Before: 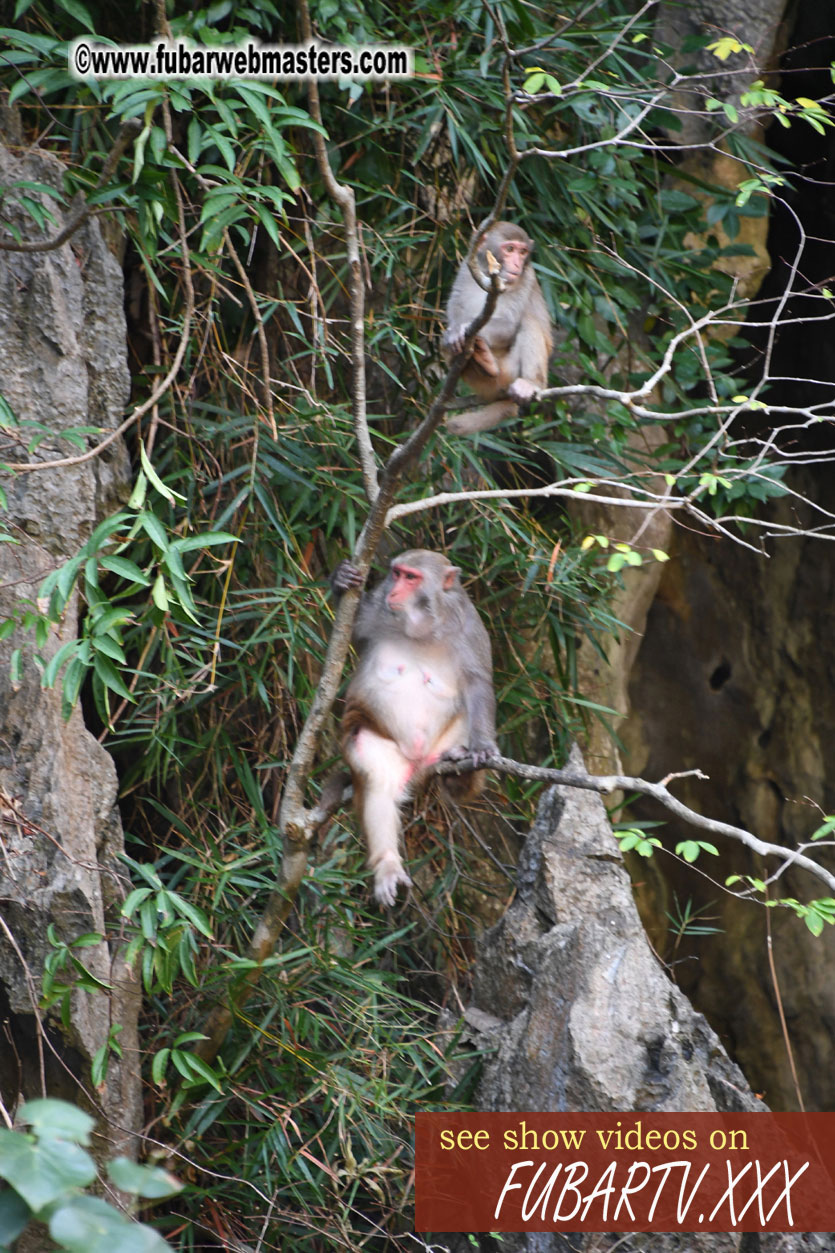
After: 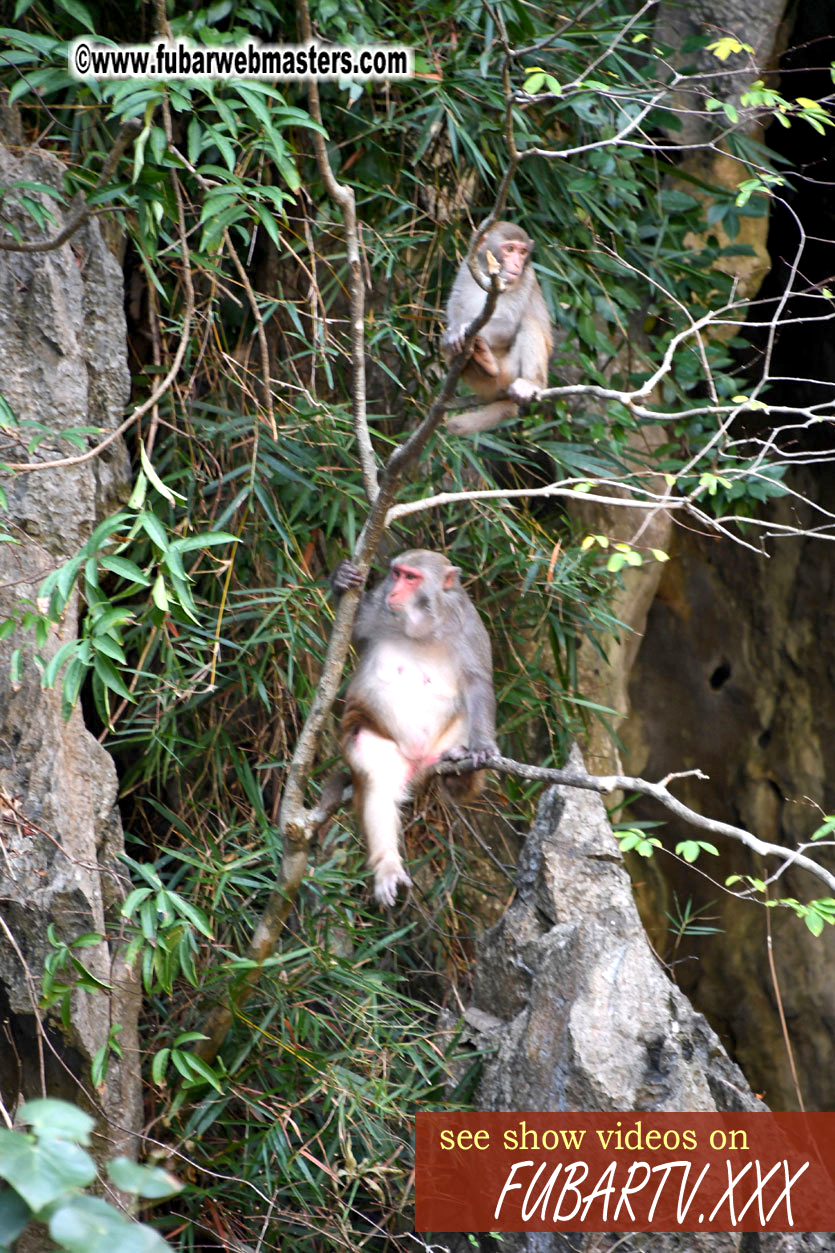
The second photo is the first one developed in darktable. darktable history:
exposure: black level correction 0.005, exposure 0.417 EV, compensate highlight preservation false
